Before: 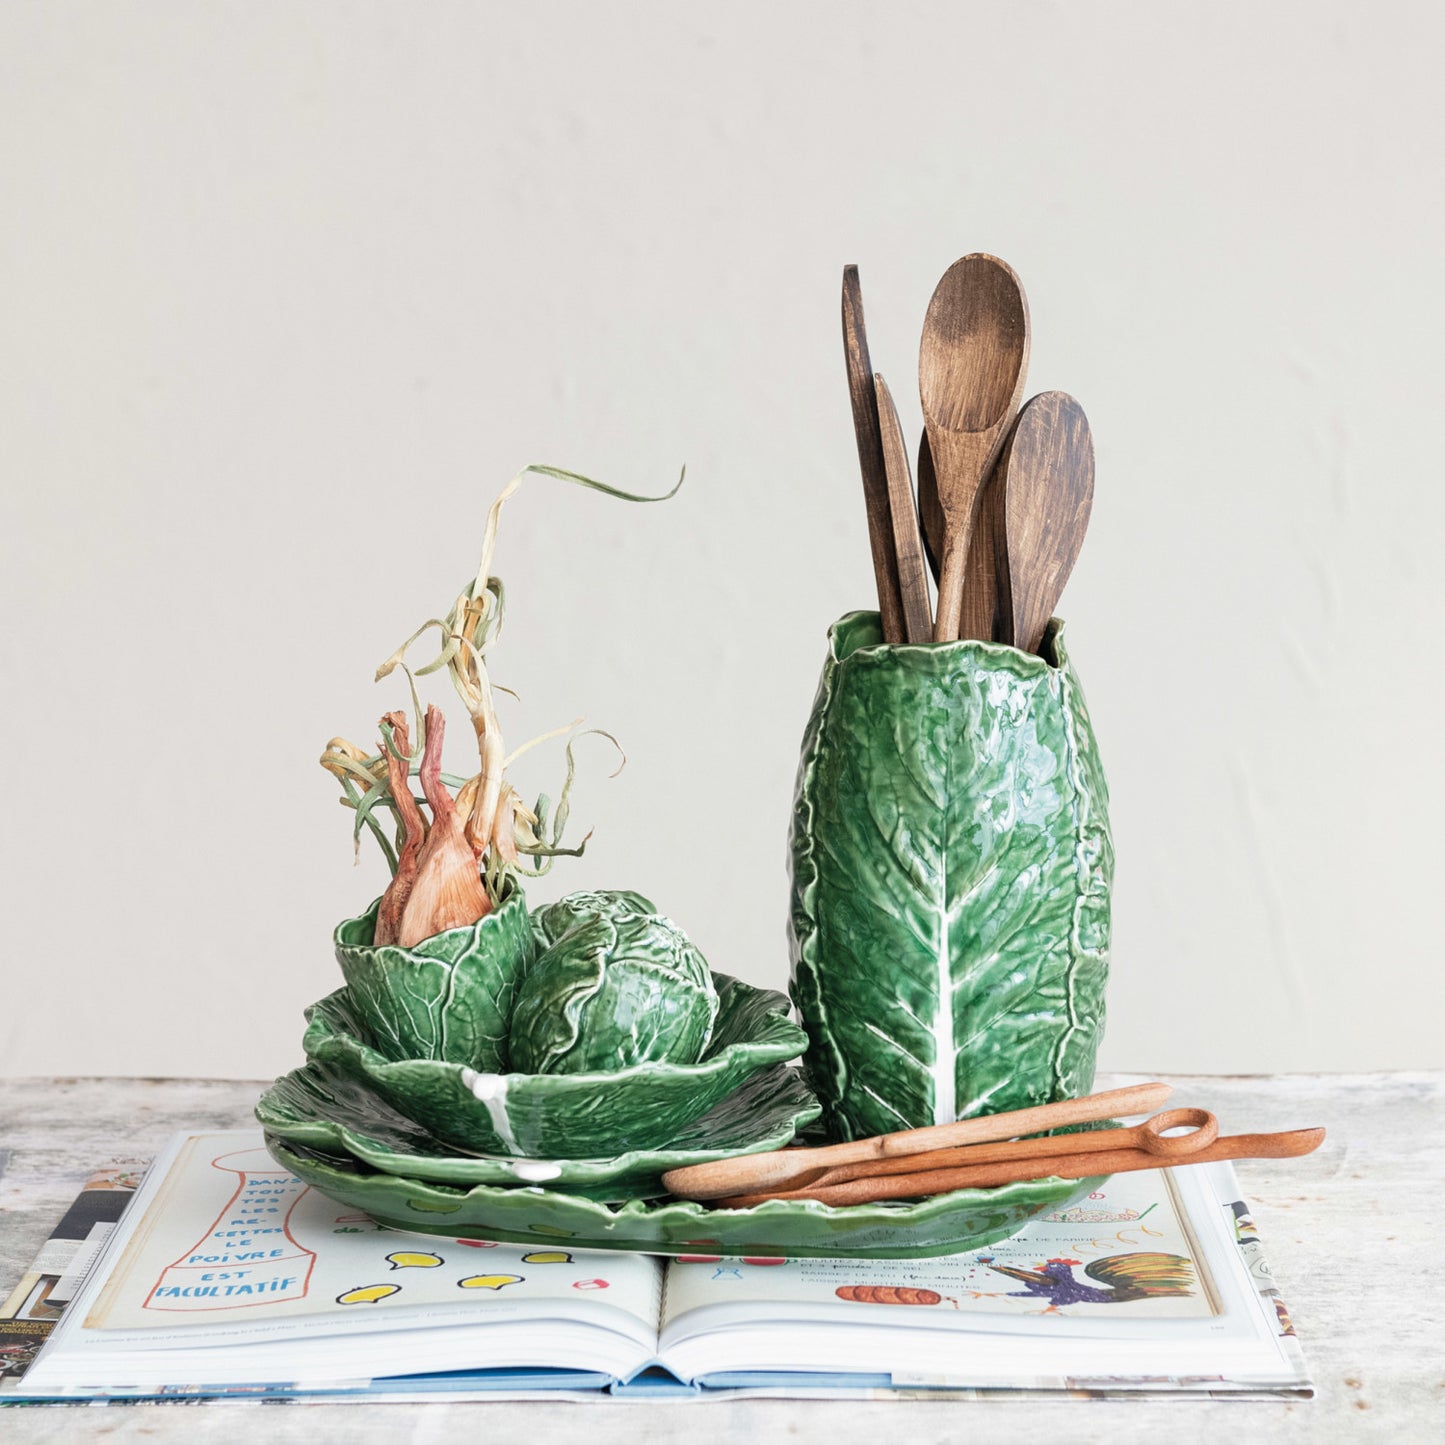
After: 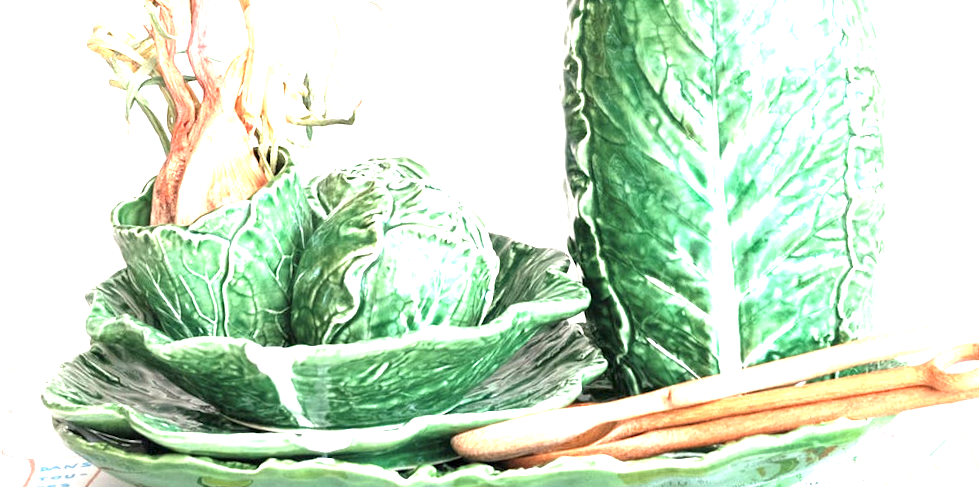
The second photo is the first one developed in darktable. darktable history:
crop: left 18.091%, top 51.13%, right 17.525%, bottom 16.85%
exposure: black level correction 0.001, exposure 1.822 EV, compensate exposure bias true, compensate highlight preservation false
rotate and perspective: rotation -3.18°, automatic cropping off
